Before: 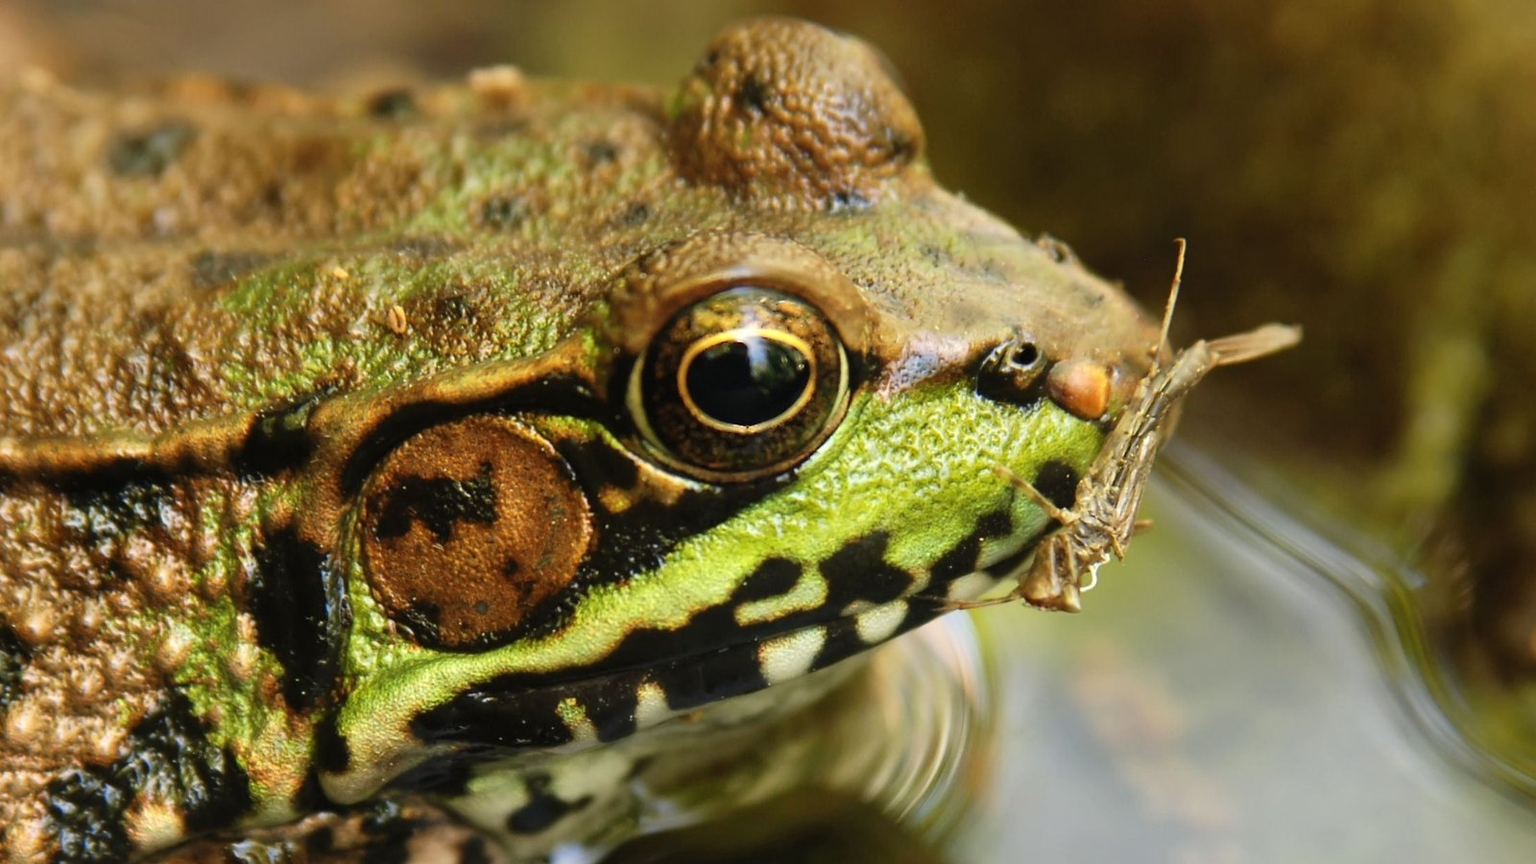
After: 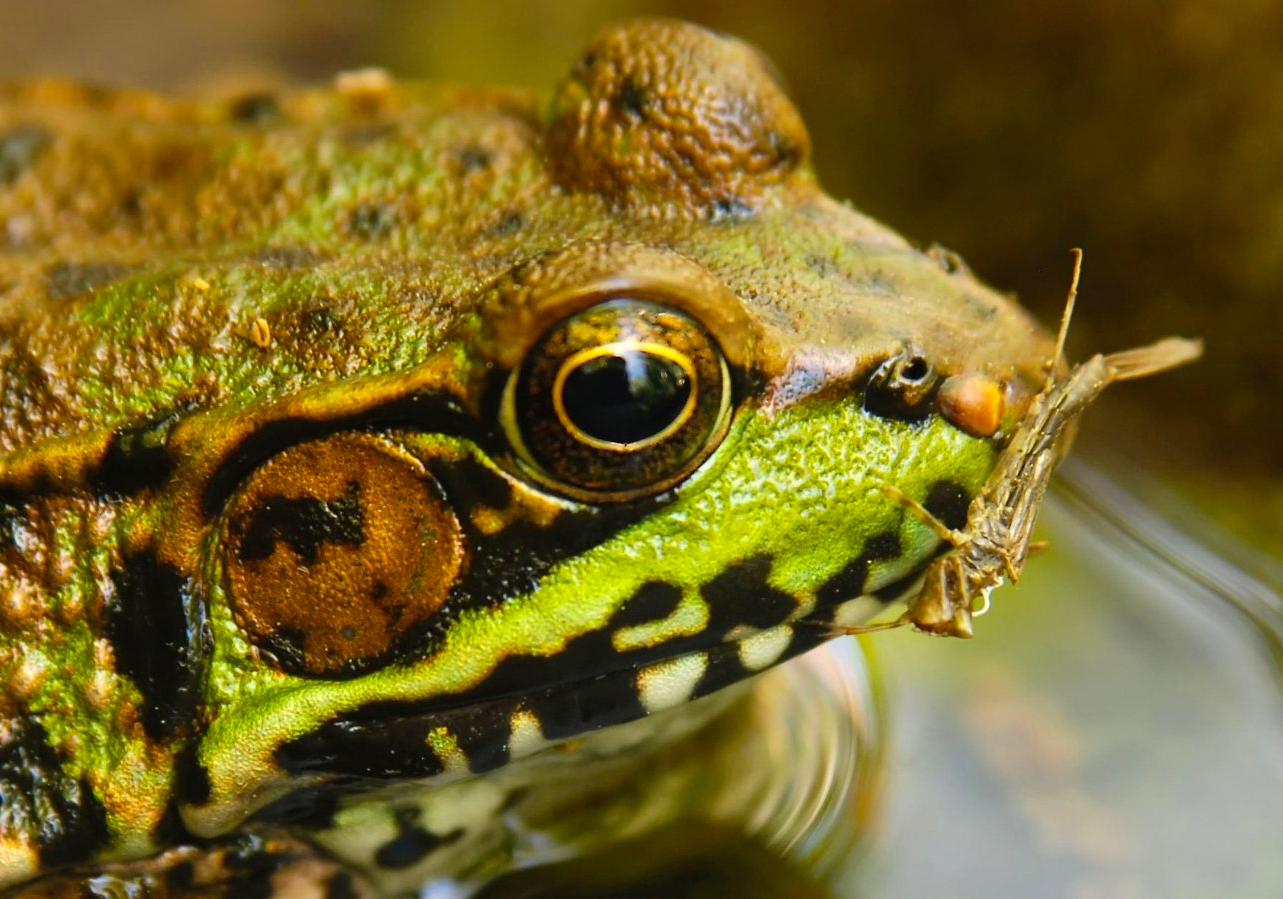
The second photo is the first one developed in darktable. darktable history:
white balance: emerald 1
color balance rgb: perceptual saturation grading › global saturation 20%, global vibrance 20%
crop and rotate: left 9.597%, right 10.195%
